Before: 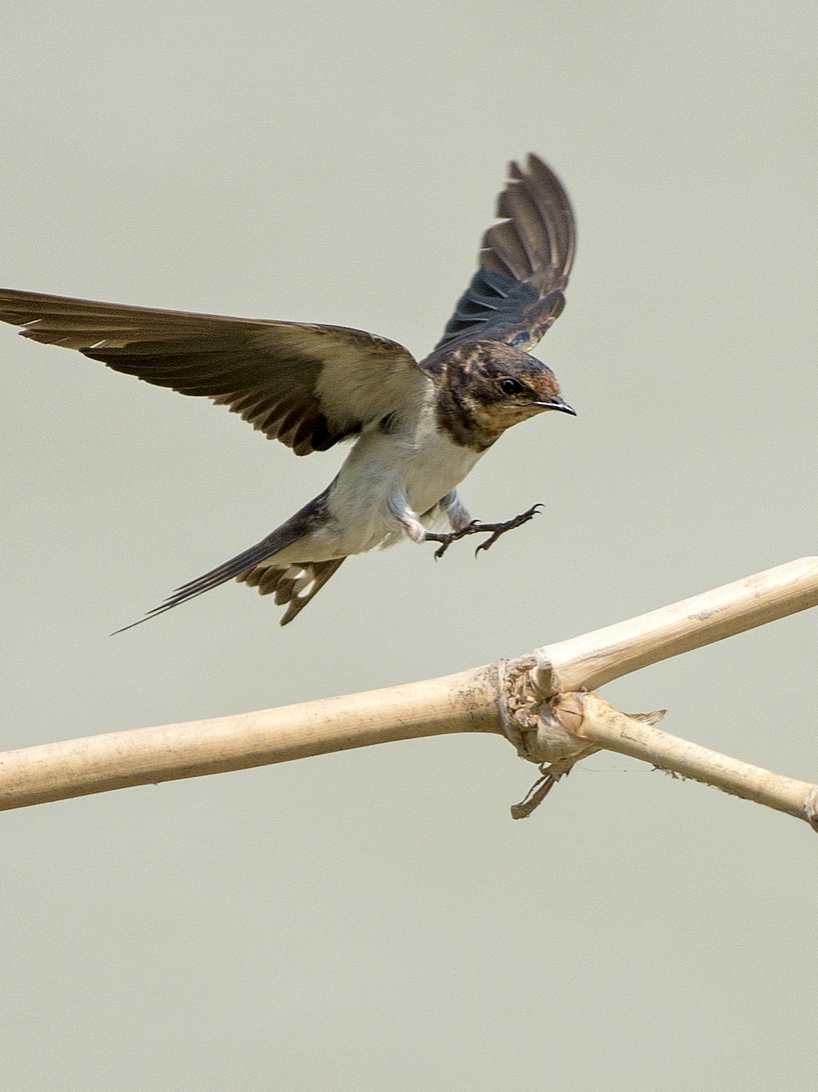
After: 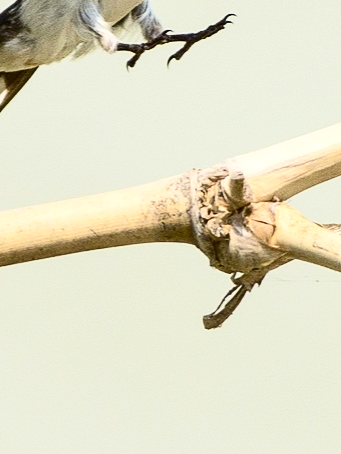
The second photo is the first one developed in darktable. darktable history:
contrast brightness saturation: contrast 0.405, brightness 0.102, saturation 0.211
crop: left 37.668%, top 44.89%, right 20.565%, bottom 13.46%
